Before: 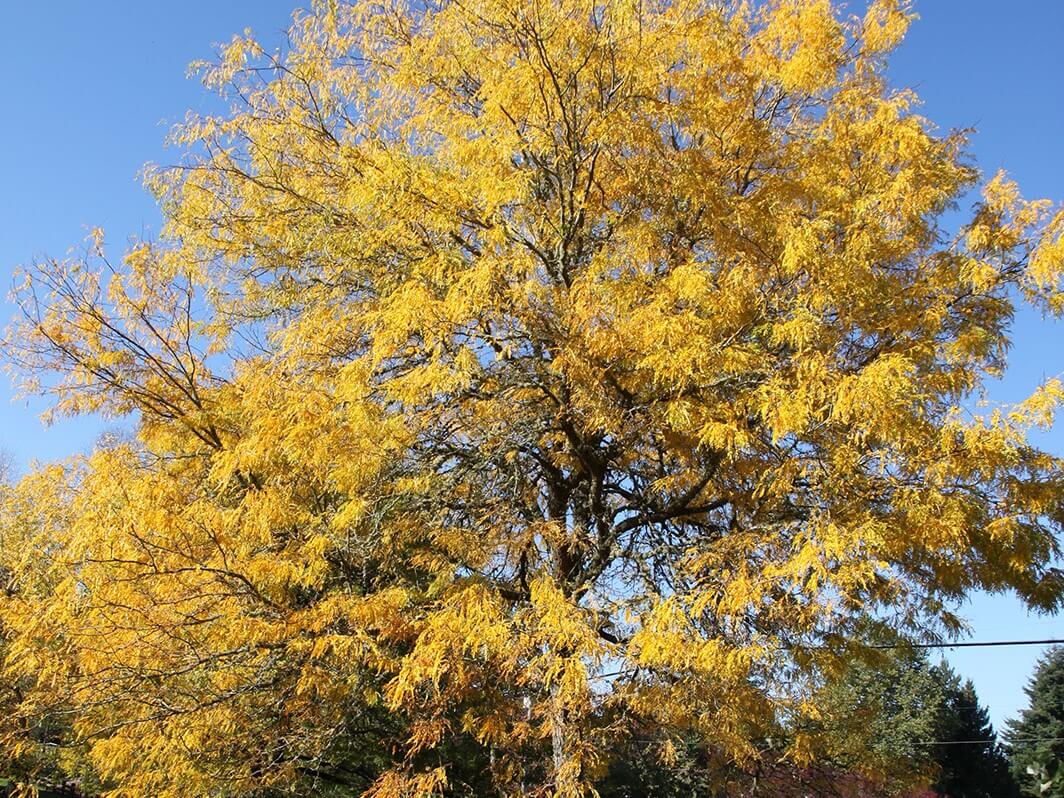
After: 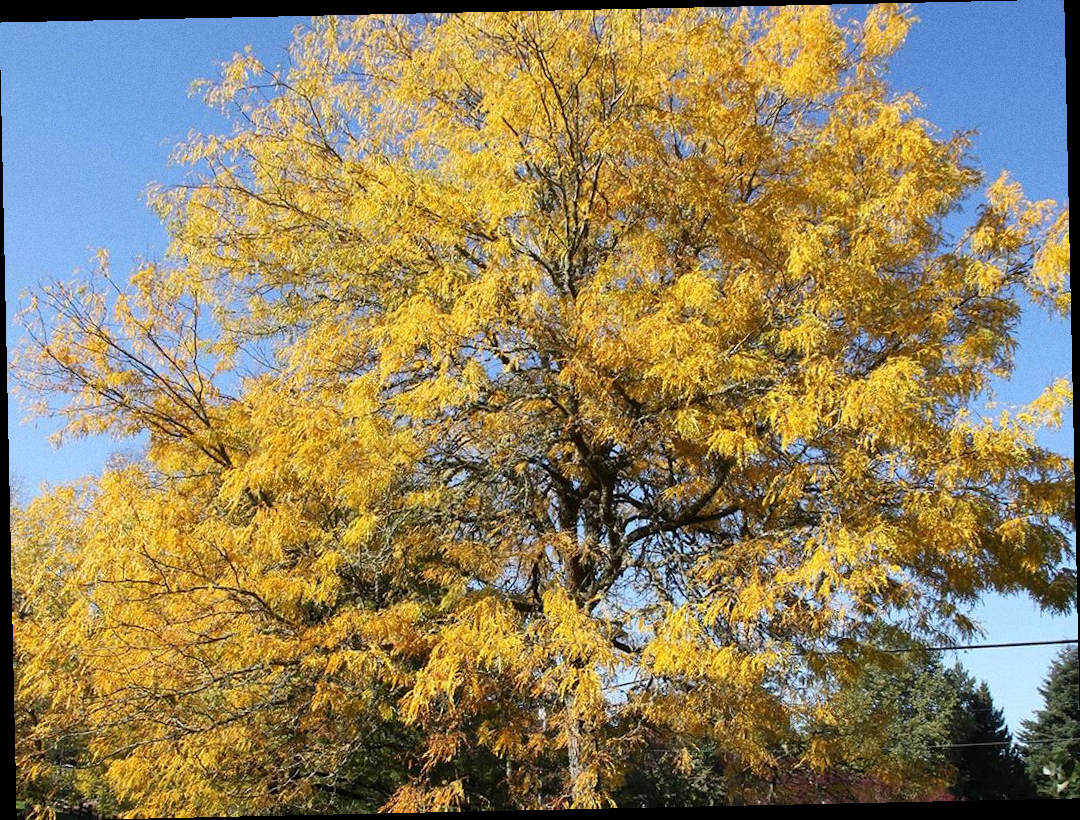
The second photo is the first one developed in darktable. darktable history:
grain: coarseness 0.47 ISO
rotate and perspective: rotation -1.24°, automatic cropping off
